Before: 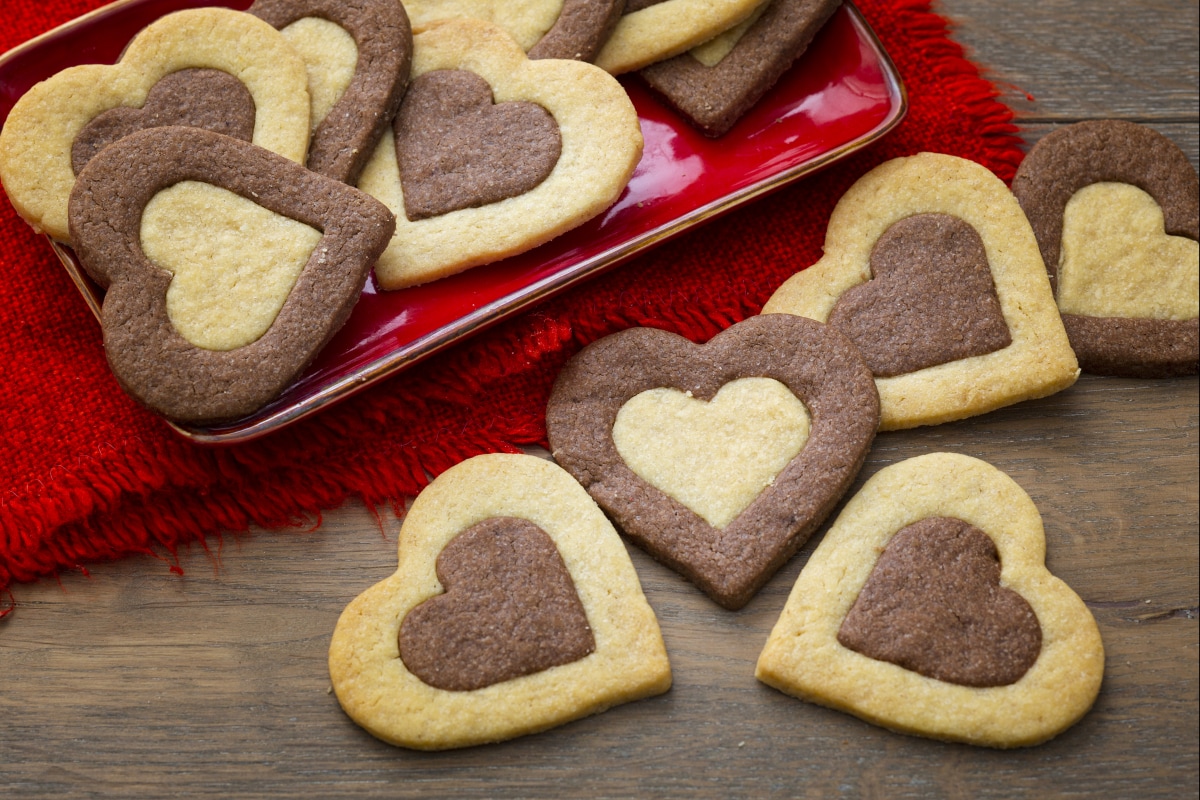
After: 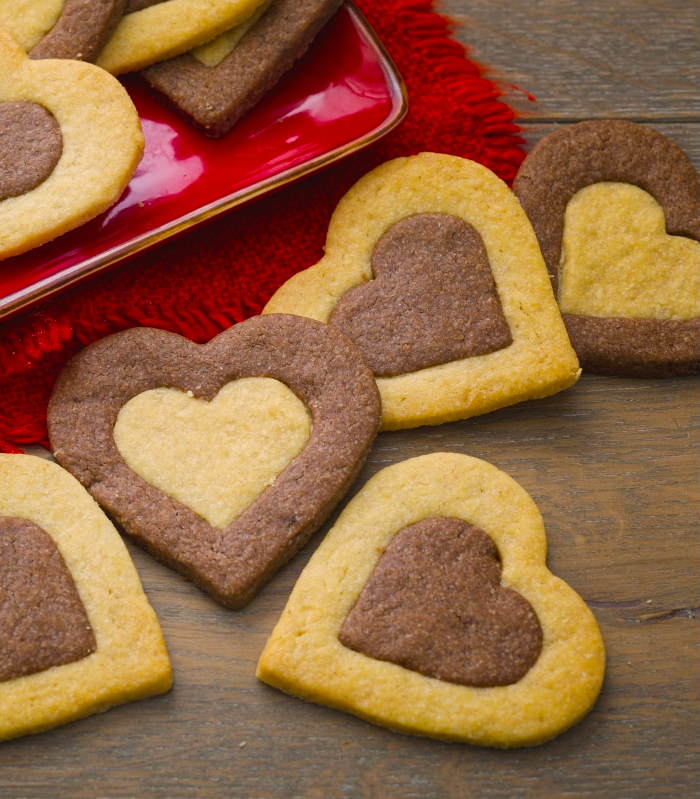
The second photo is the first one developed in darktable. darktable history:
crop: left 41.599%
color balance rgb: highlights gain › chroma 3.072%, highlights gain › hue 60.23°, global offset › luminance 0.26%, global offset › hue 171.09°, perceptual saturation grading › global saturation 29.869%, contrast -10.087%
